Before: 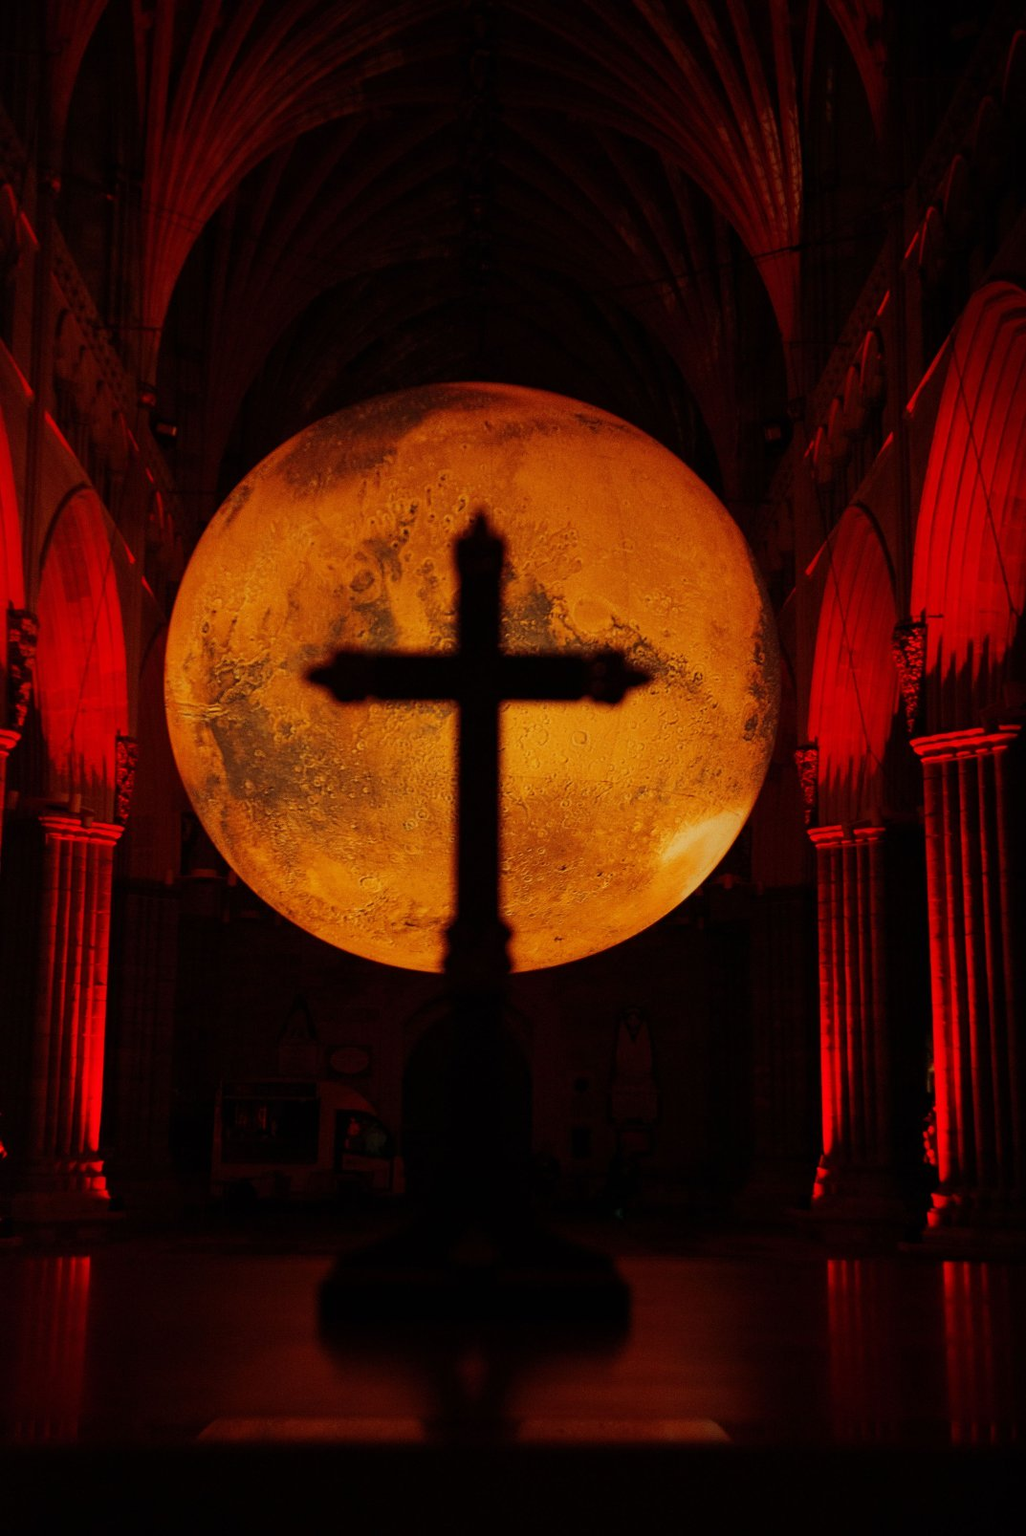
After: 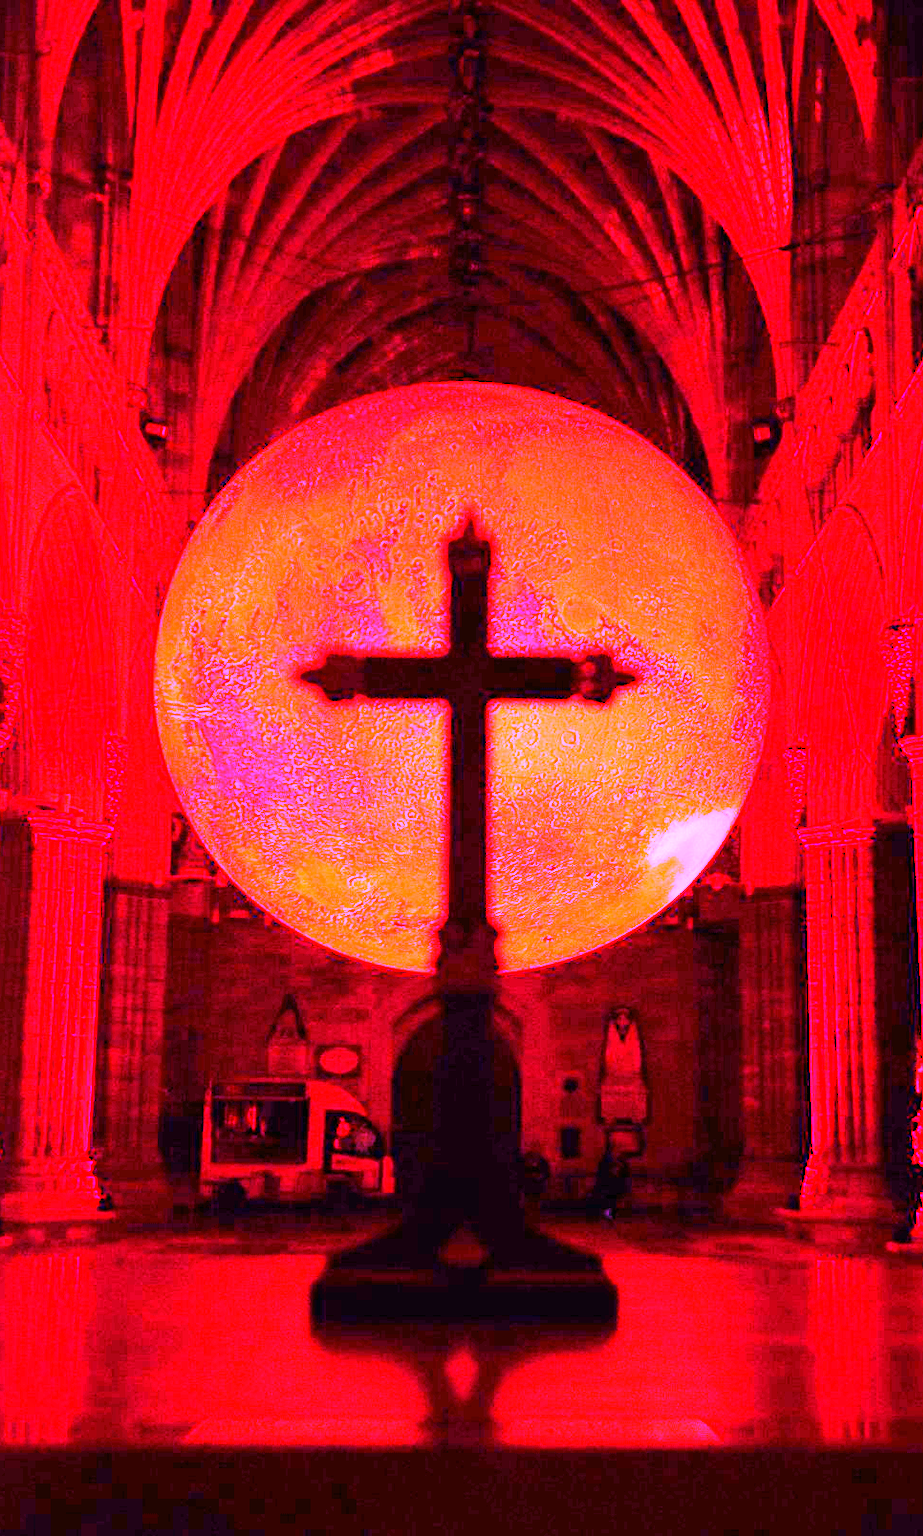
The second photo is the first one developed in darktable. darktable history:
exposure: black level correction 0, exposure 0.7 EV, compensate exposure bias true, compensate highlight preservation false
white balance: red 8, blue 8
crop and rotate: left 1.088%, right 8.807%
